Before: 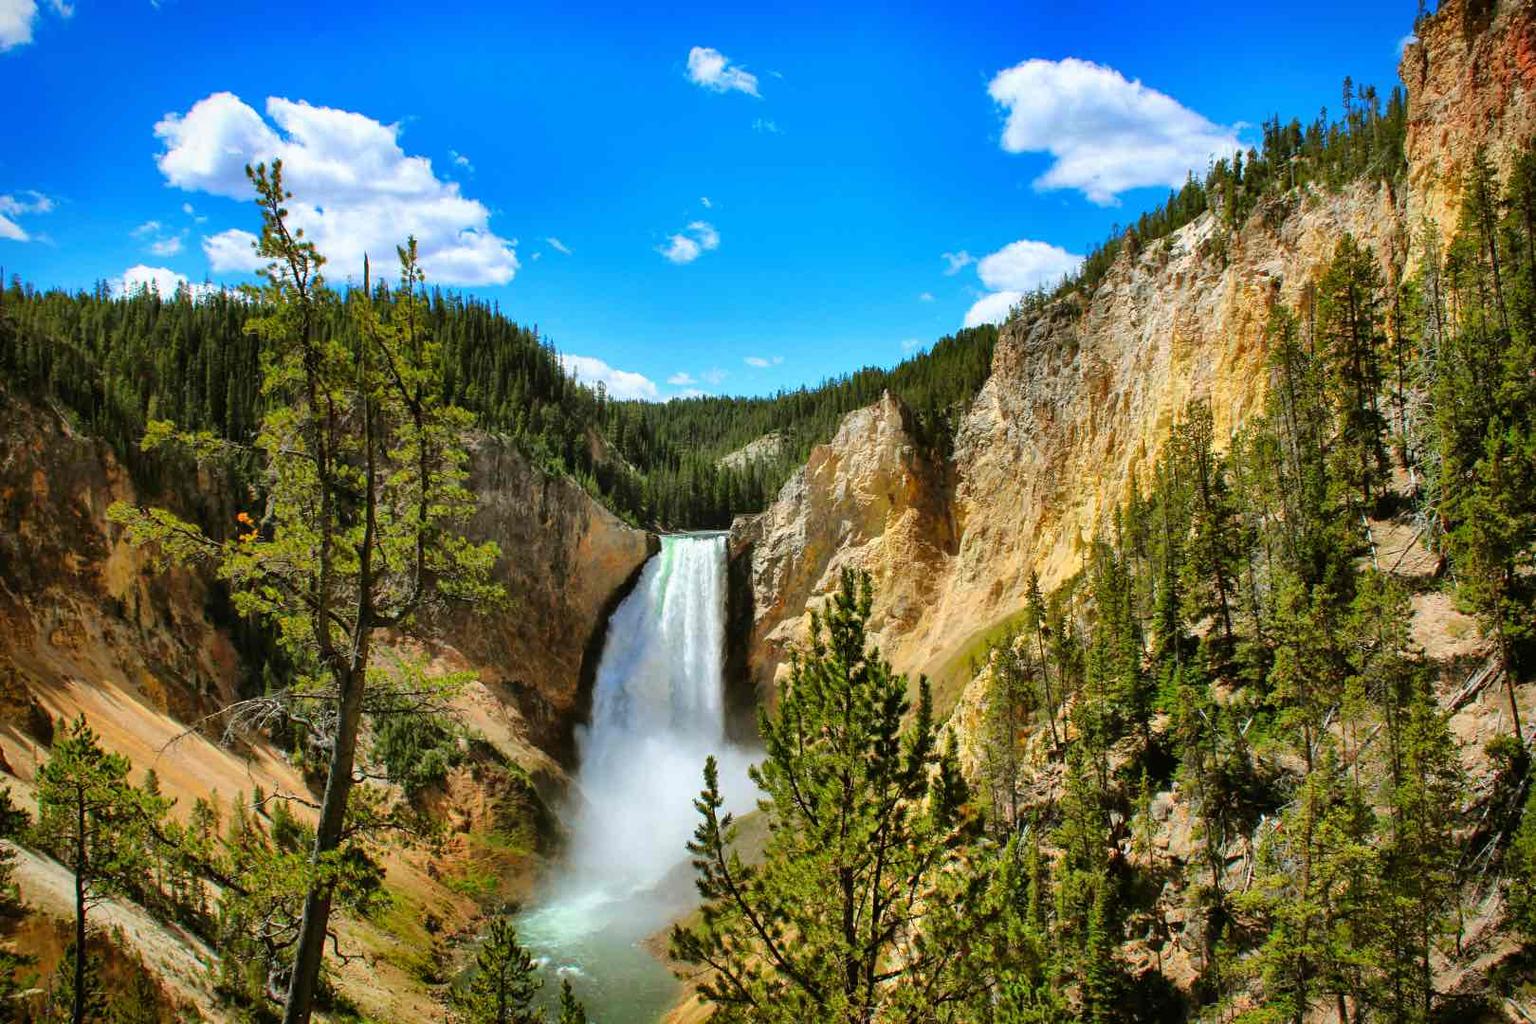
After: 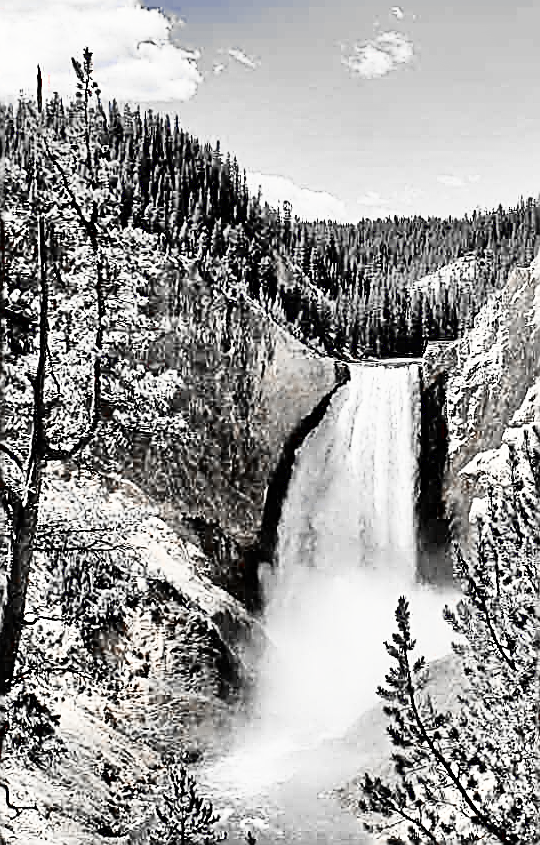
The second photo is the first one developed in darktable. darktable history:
color zones: curves: ch0 [(0, 0.278) (0.143, 0.5) (0.286, 0.5) (0.429, 0.5) (0.571, 0.5) (0.714, 0.5) (0.857, 0.5) (1, 0.5)]; ch1 [(0, 1) (0.143, 0.165) (0.286, 0) (0.429, 0) (0.571, 0) (0.714, 0) (0.857, 0.5) (1, 0.5)]; ch2 [(0, 0.508) (0.143, 0.5) (0.286, 0.5) (0.429, 0.5) (0.571, 0.5) (0.714, 0.5) (0.857, 0.5) (1, 0.5)]
sharpen: amount 1.992
tone equalizer: -7 EV 0.162 EV, -6 EV 0.606 EV, -5 EV 1.11 EV, -4 EV 1.36 EV, -3 EV 1.13 EV, -2 EV 0.6 EV, -1 EV 0.146 EV, mask exposure compensation -0.512 EV
filmic rgb: black relative exposure -16 EV, white relative exposure 2.93 EV, hardness 10, color science v6 (2022)
color correction: highlights a* 1.44, highlights b* 17.19
crop and rotate: left 21.436%, top 18.701%, right 45.172%, bottom 2.971%
shadows and highlights: shadows -60.84, white point adjustment -5.05, highlights 60.06
contrast brightness saturation: contrast 0.274
